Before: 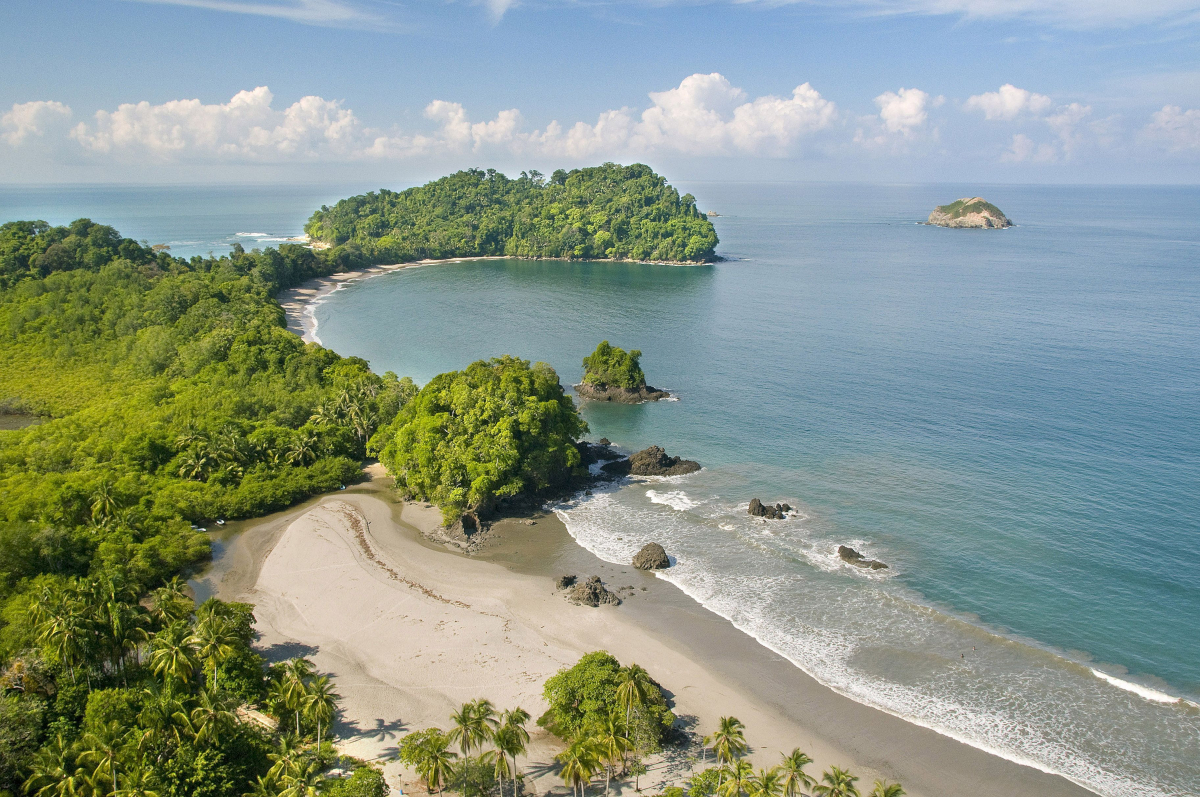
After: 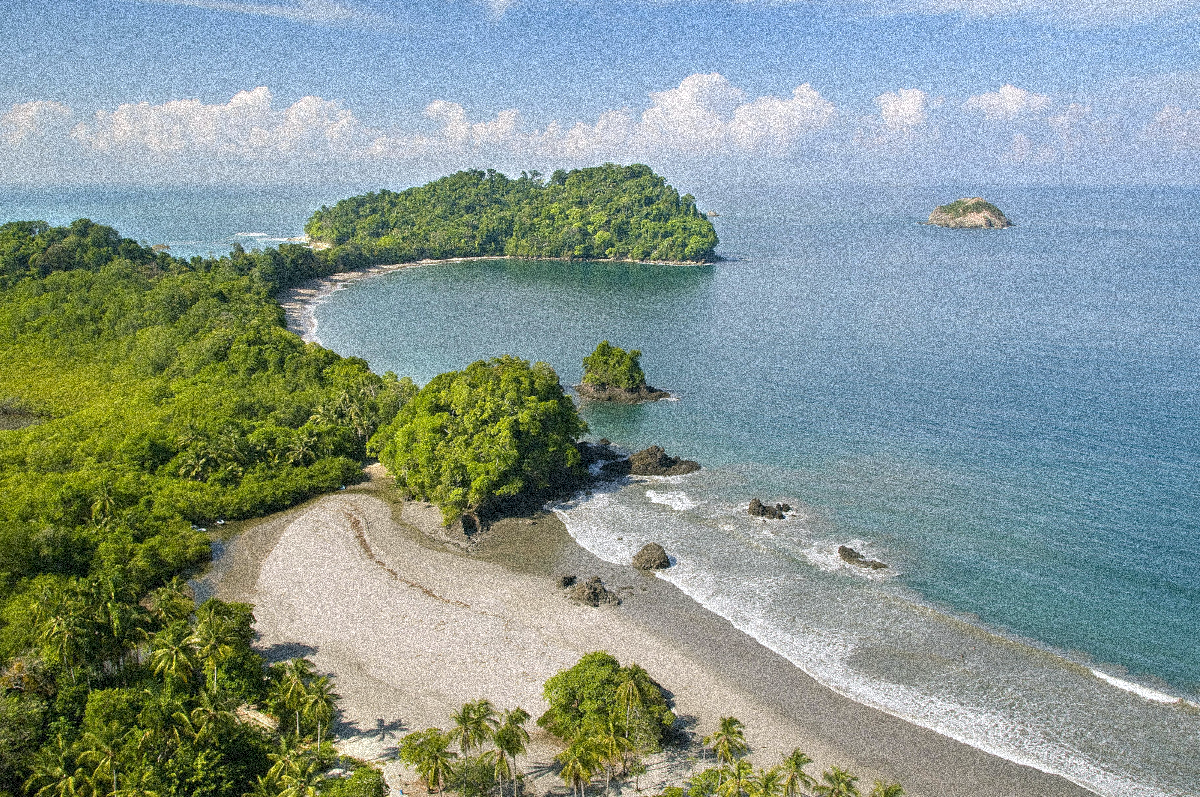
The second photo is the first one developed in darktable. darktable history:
white balance: red 0.98, blue 1.034
grain: coarseness 3.75 ISO, strength 100%, mid-tones bias 0%
